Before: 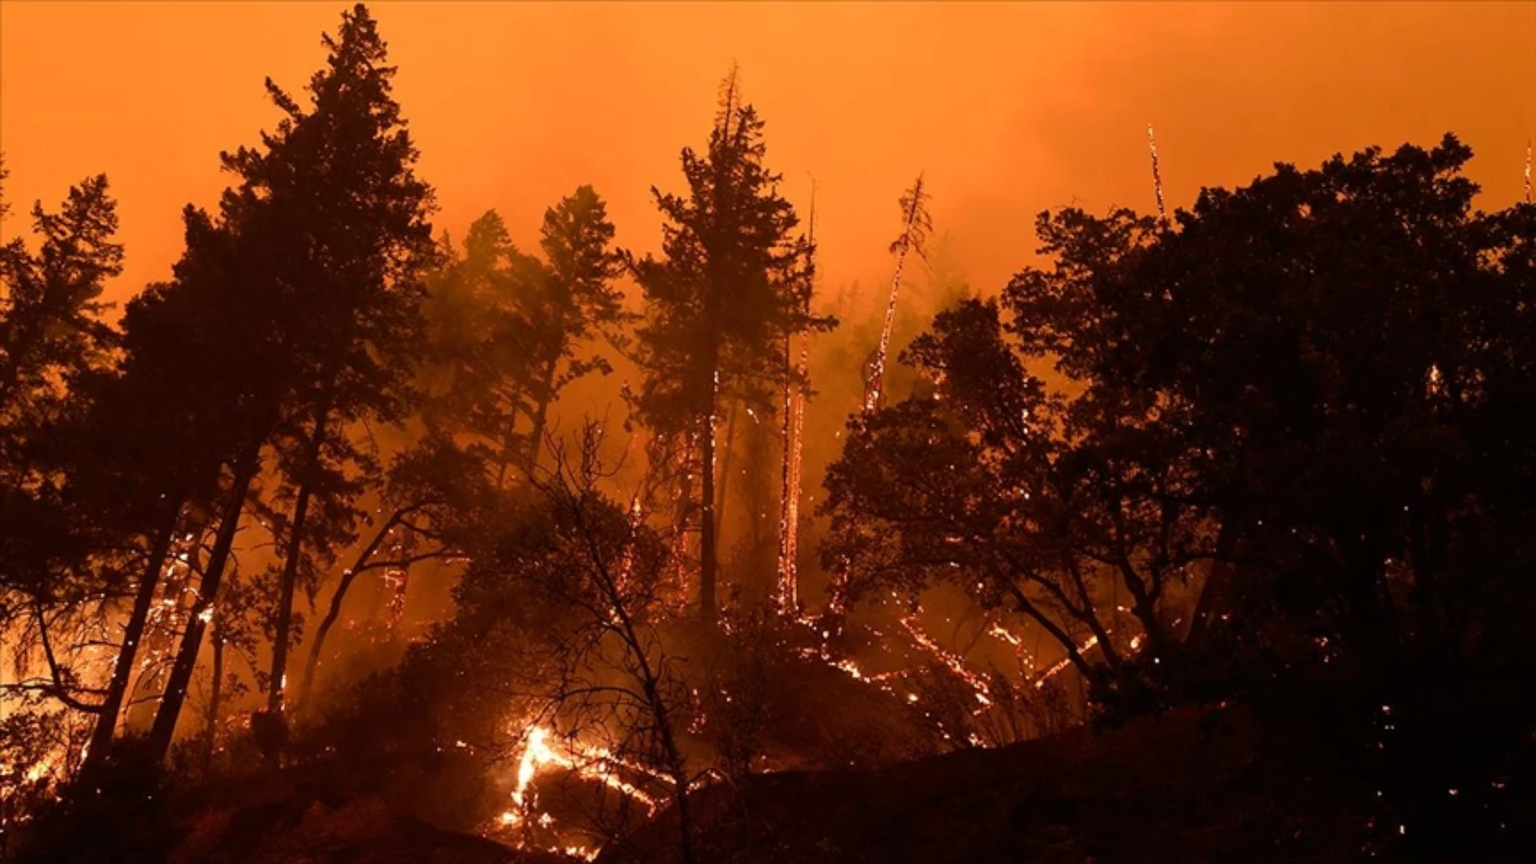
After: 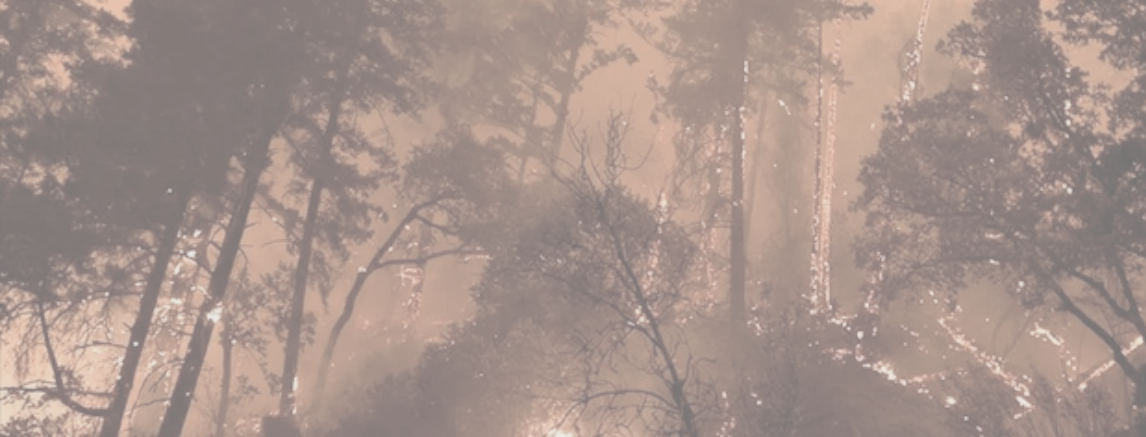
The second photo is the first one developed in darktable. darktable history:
contrast brightness saturation: contrast -0.324, brightness 0.754, saturation -0.761
crop: top 36.296%, right 28.363%, bottom 15.101%
